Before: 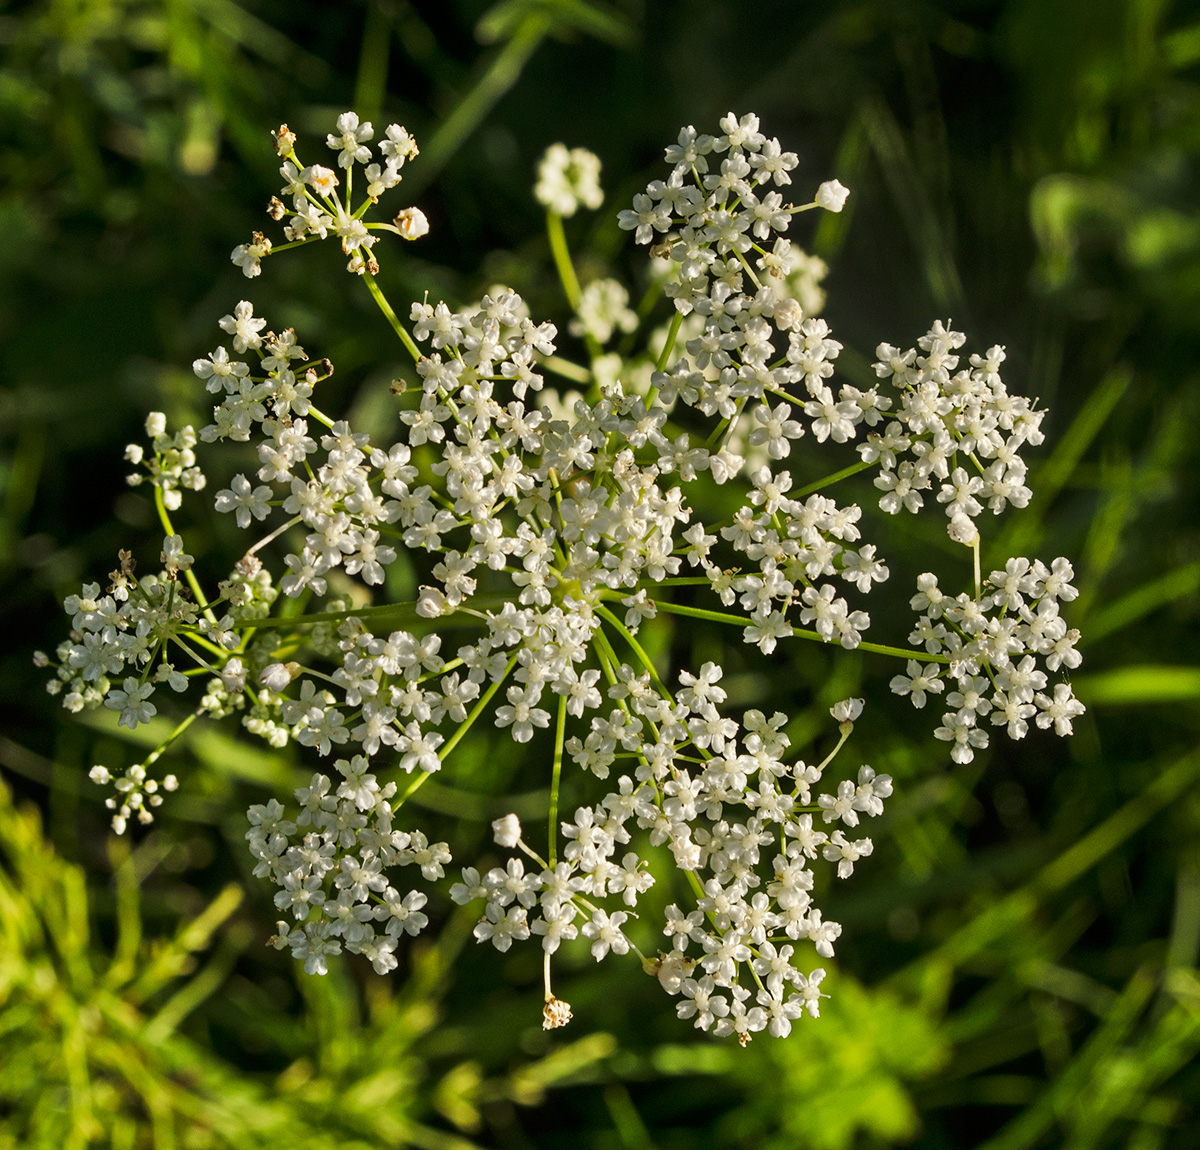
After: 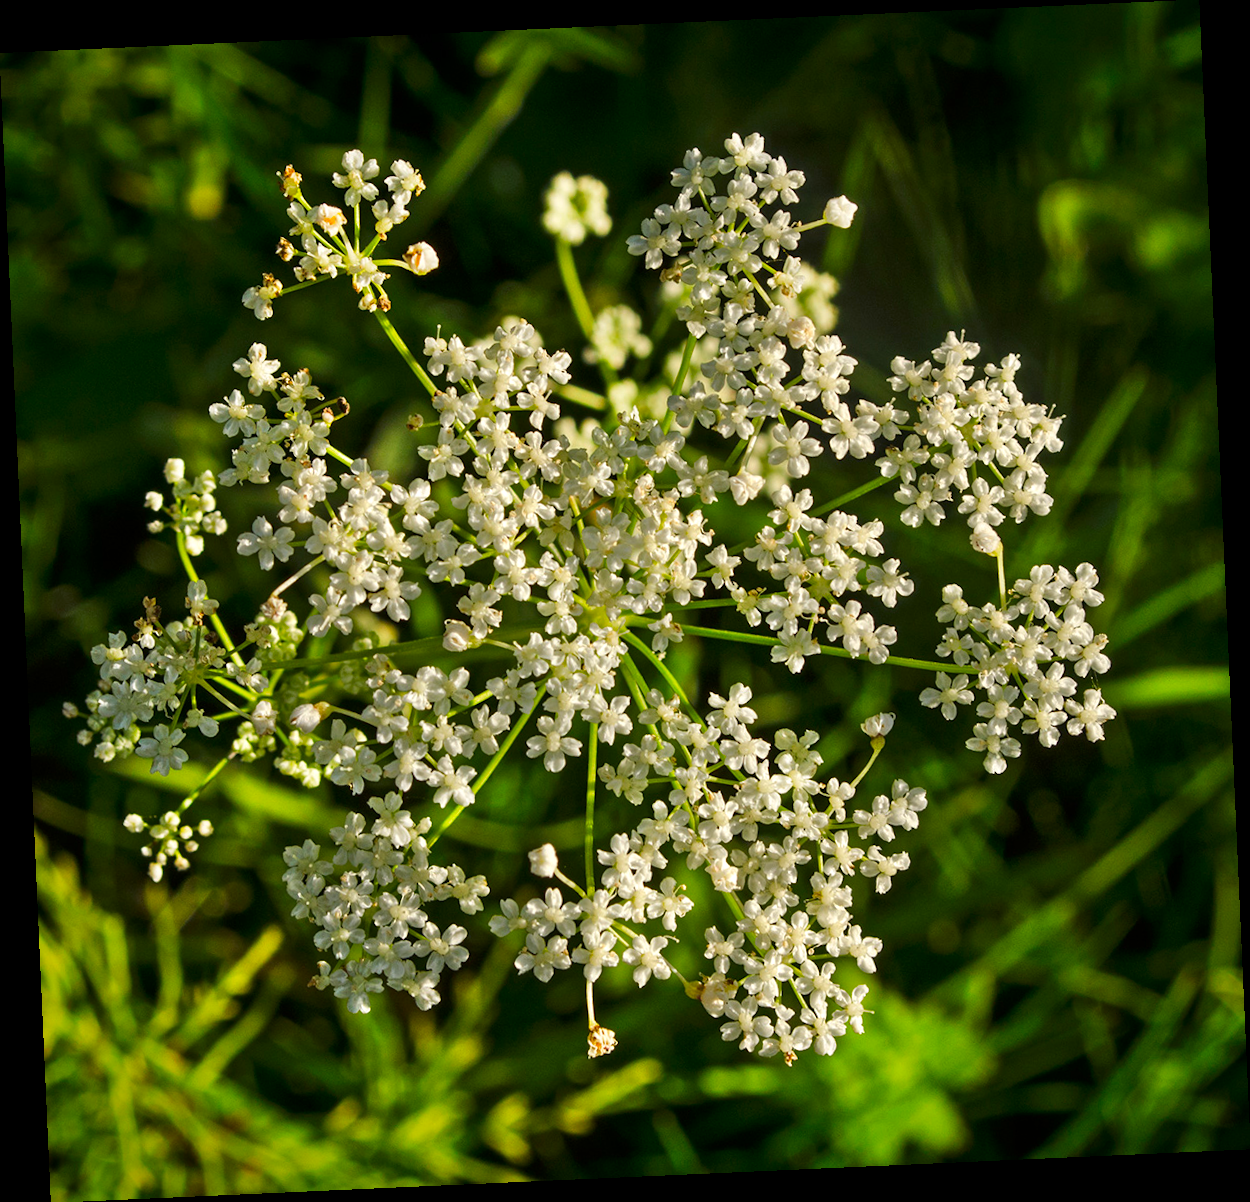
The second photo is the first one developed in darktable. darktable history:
rotate and perspective: rotation -2.56°, automatic cropping off
exposure: exposure 0.15 EV, compensate highlight preservation false
vignetting: fall-off start 88.53%, fall-off radius 44.2%, saturation 0.376, width/height ratio 1.161
contrast brightness saturation: brightness -0.02, saturation 0.35
